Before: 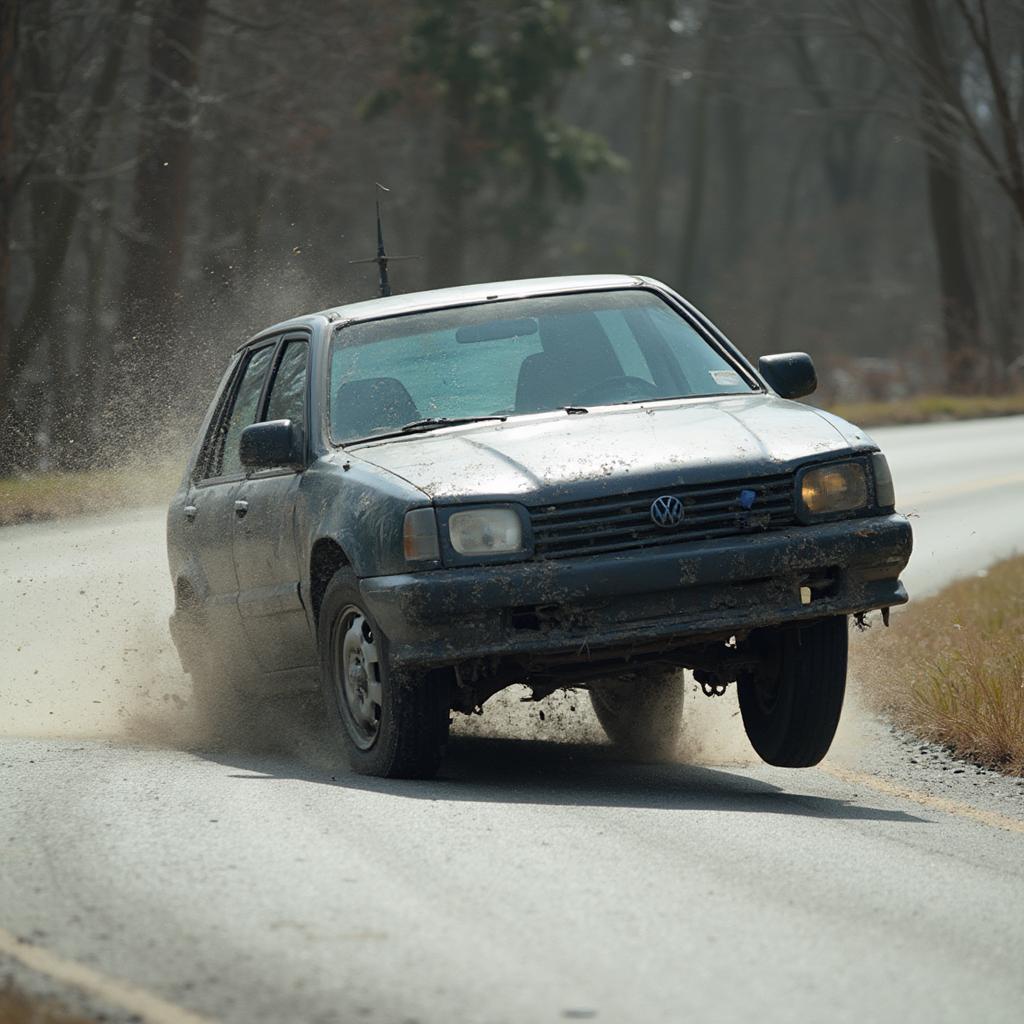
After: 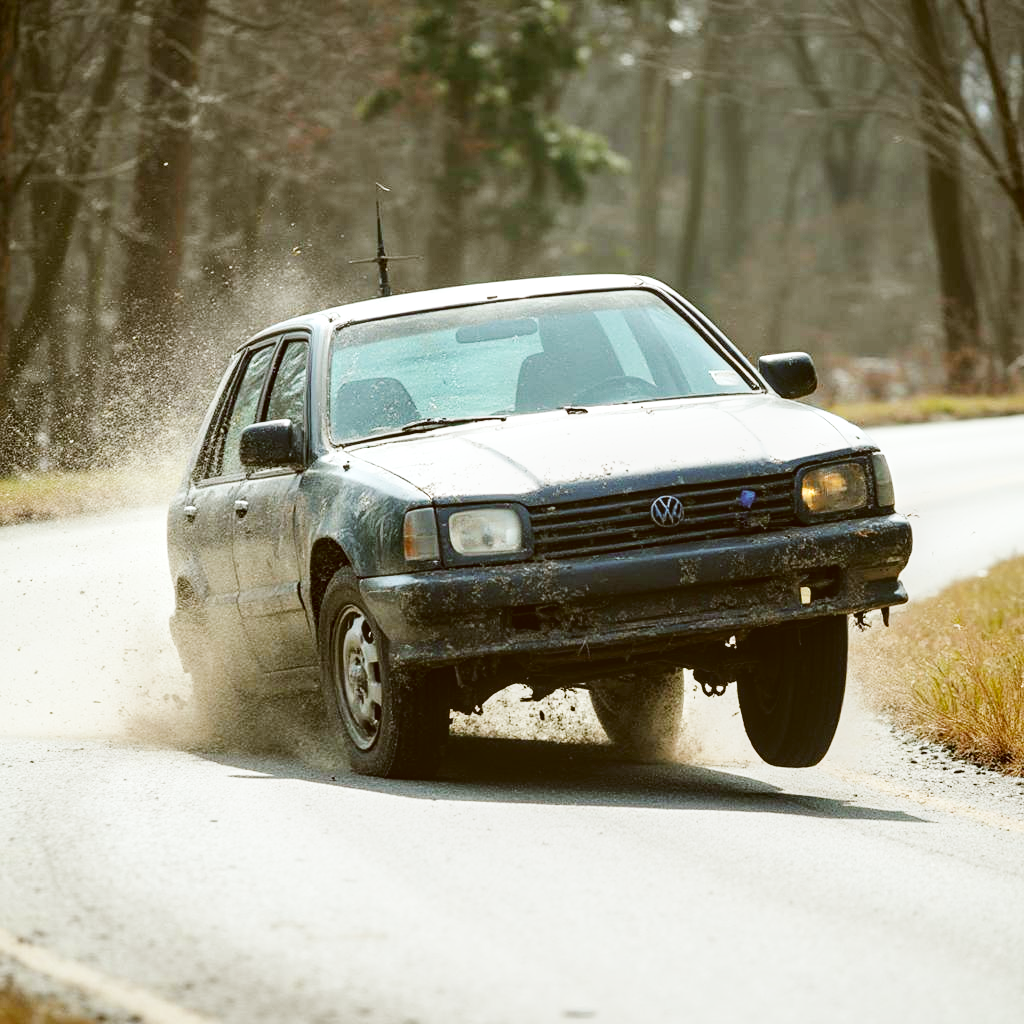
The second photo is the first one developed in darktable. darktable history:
local contrast: on, module defaults
color correction: highlights a* -0.482, highlights b* 0.161, shadows a* 4.66, shadows b* 20.72
base curve: curves: ch0 [(0, 0.003) (0.001, 0.002) (0.006, 0.004) (0.02, 0.022) (0.048, 0.086) (0.094, 0.234) (0.162, 0.431) (0.258, 0.629) (0.385, 0.8) (0.548, 0.918) (0.751, 0.988) (1, 1)], preserve colors none
